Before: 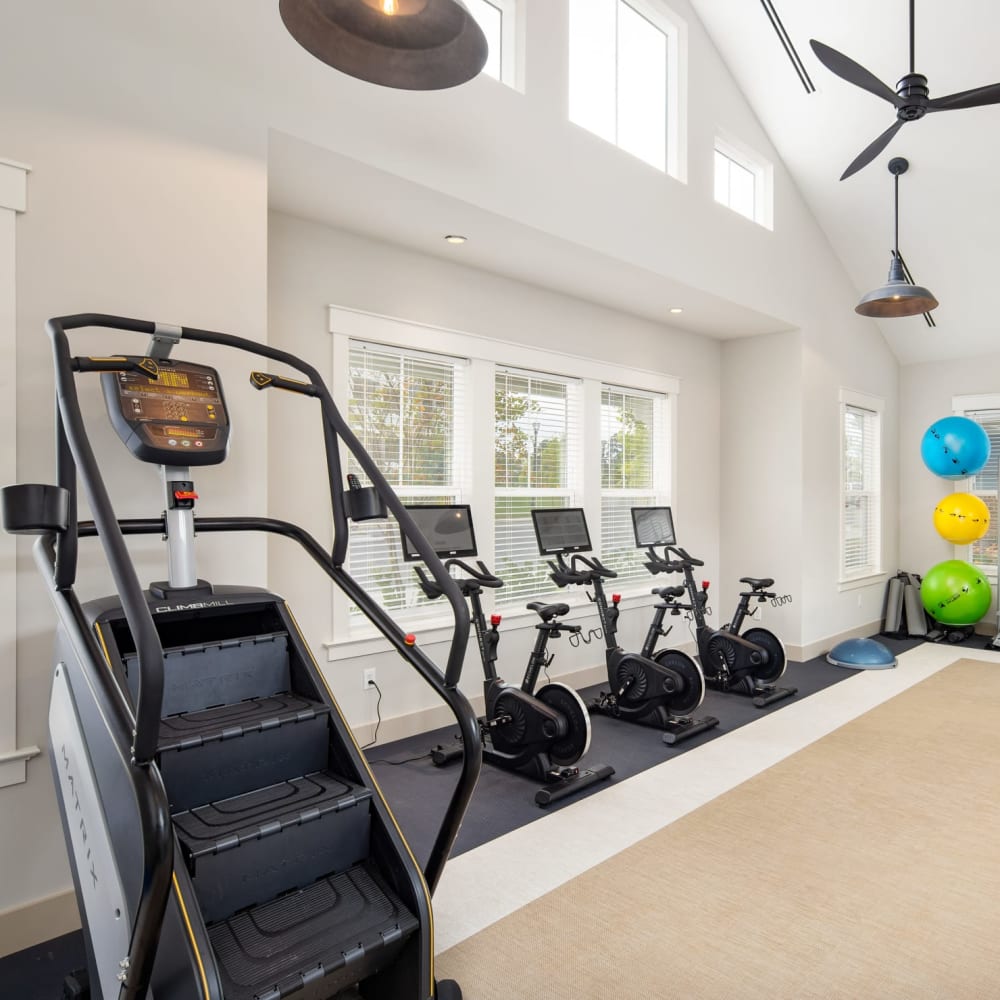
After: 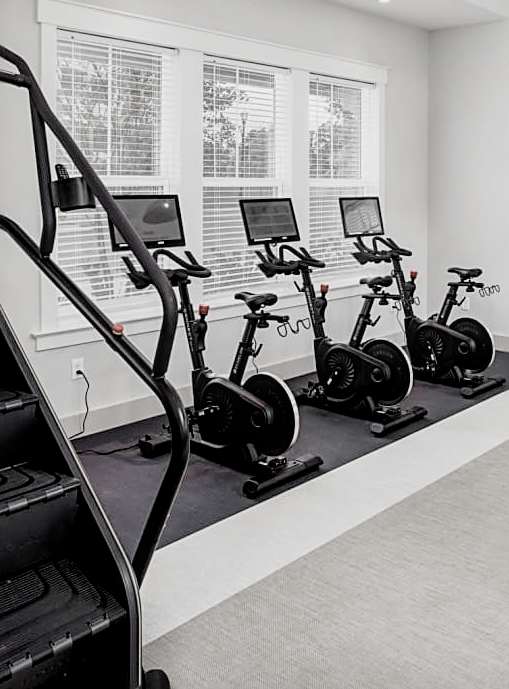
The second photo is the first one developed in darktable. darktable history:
tone equalizer: mask exposure compensation -0.494 EV
color zones: curves: ch0 [(0, 0.278) (0.143, 0.5) (0.286, 0.5) (0.429, 0.5) (0.571, 0.5) (0.714, 0.5) (0.857, 0.5) (1, 0.5)]; ch1 [(0, 1) (0.143, 0.165) (0.286, 0) (0.429, 0) (0.571, 0) (0.714, 0) (0.857, 0.5) (1, 0.5)]; ch2 [(0, 0.508) (0.143, 0.5) (0.286, 0.5) (0.429, 0.5) (0.571, 0.5) (0.714, 0.5) (0.857, 0.5) (1, 0.5)]
sharpen: on, module defaults
crop and rotate: left 29.213%, top 31.058%, right 19.857%
contrast brightness saturation: contrast -0.015, brightness -0.008, saturation 0.026
local contrast: highlights 95%, shadows 89%, detail 160%, midtone range 0.2
filmic rgb: black relative exposure -5.14 EV, white relative exposure 3.55 EV, threshold 2.95 EV, hardness 3.16, contrast 1.2, highlights saturation mix -29.54%, iterations of high-quality reconstruction 0, enable highlight reconstruction true
